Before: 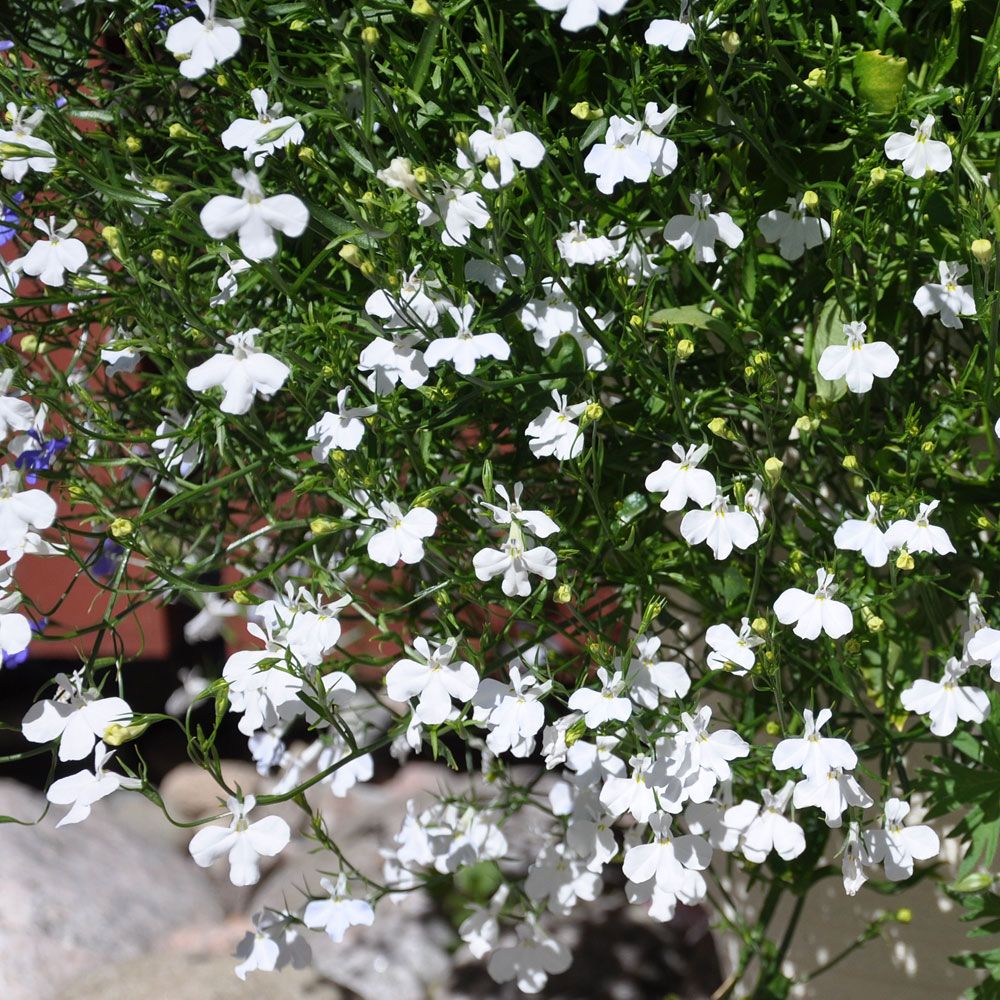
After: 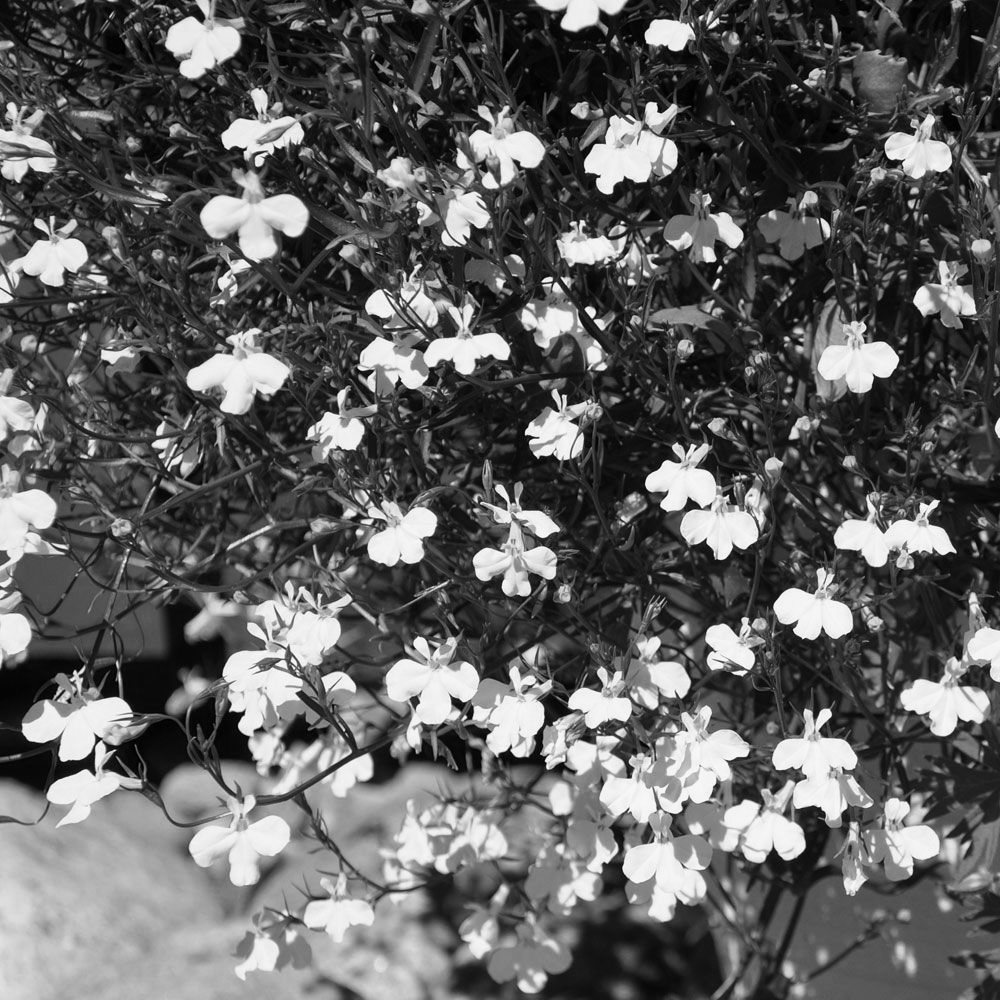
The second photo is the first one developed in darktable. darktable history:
contrast brightness saturation: contrast 0.1, saturation -0.36
color calibration: output gray [0.21, 0.42, 0.37, 0], gray › normalize channels true, illuminant same as pipeline (D50), adaptation XYZ, x 0.346, y 0.359, gamut compression 0
